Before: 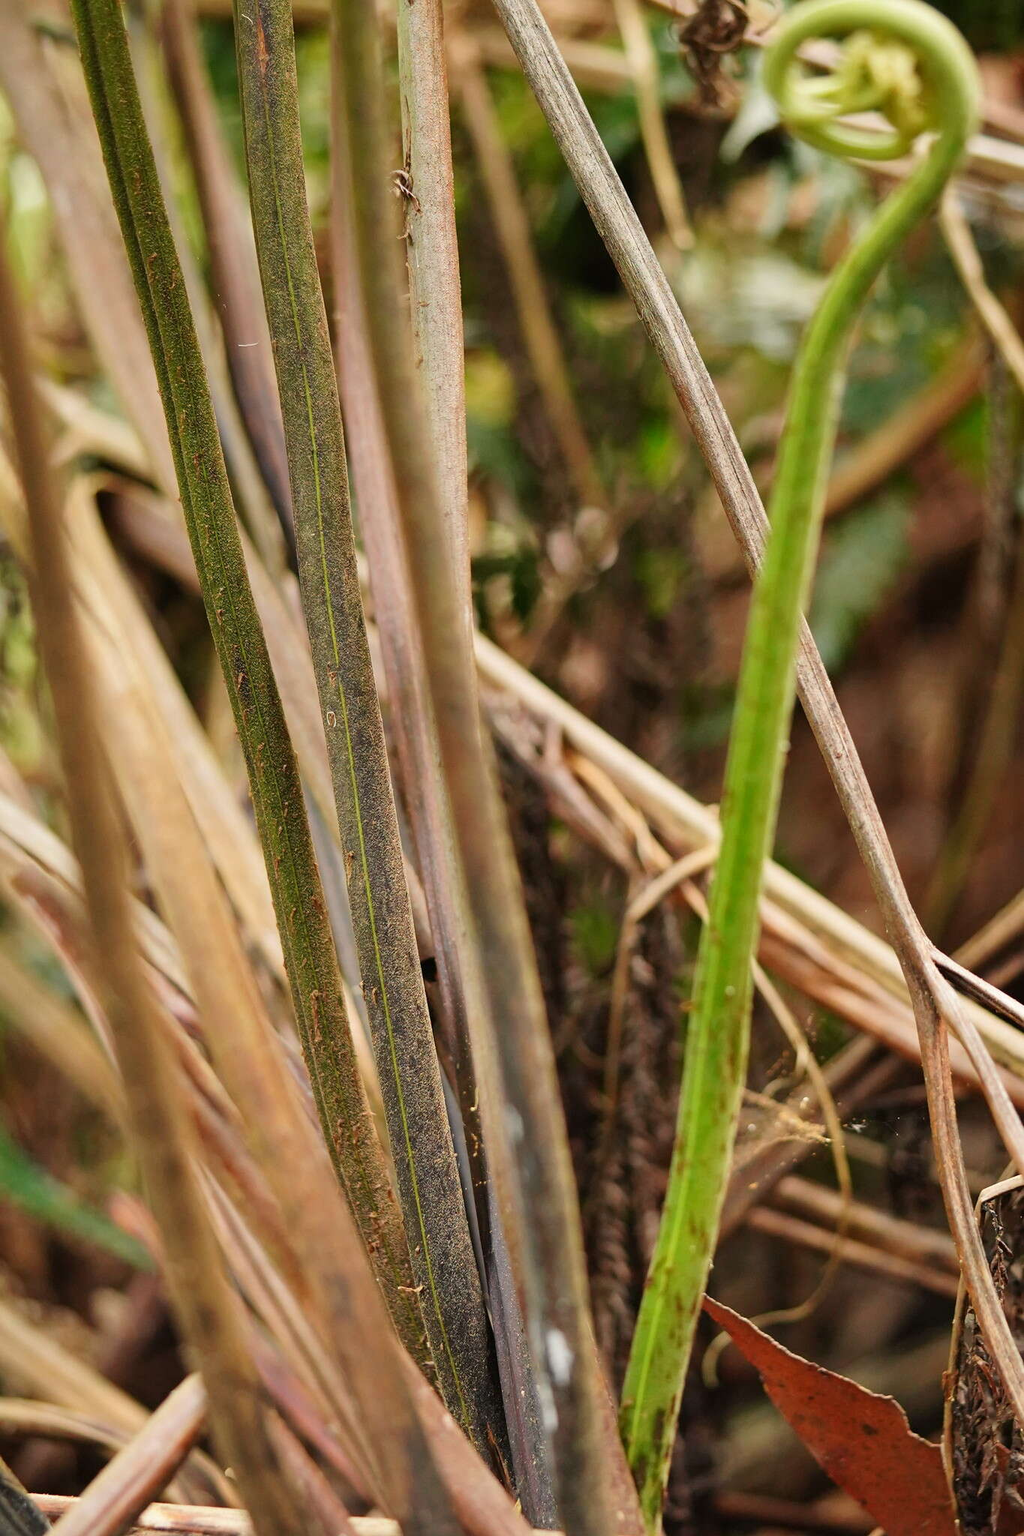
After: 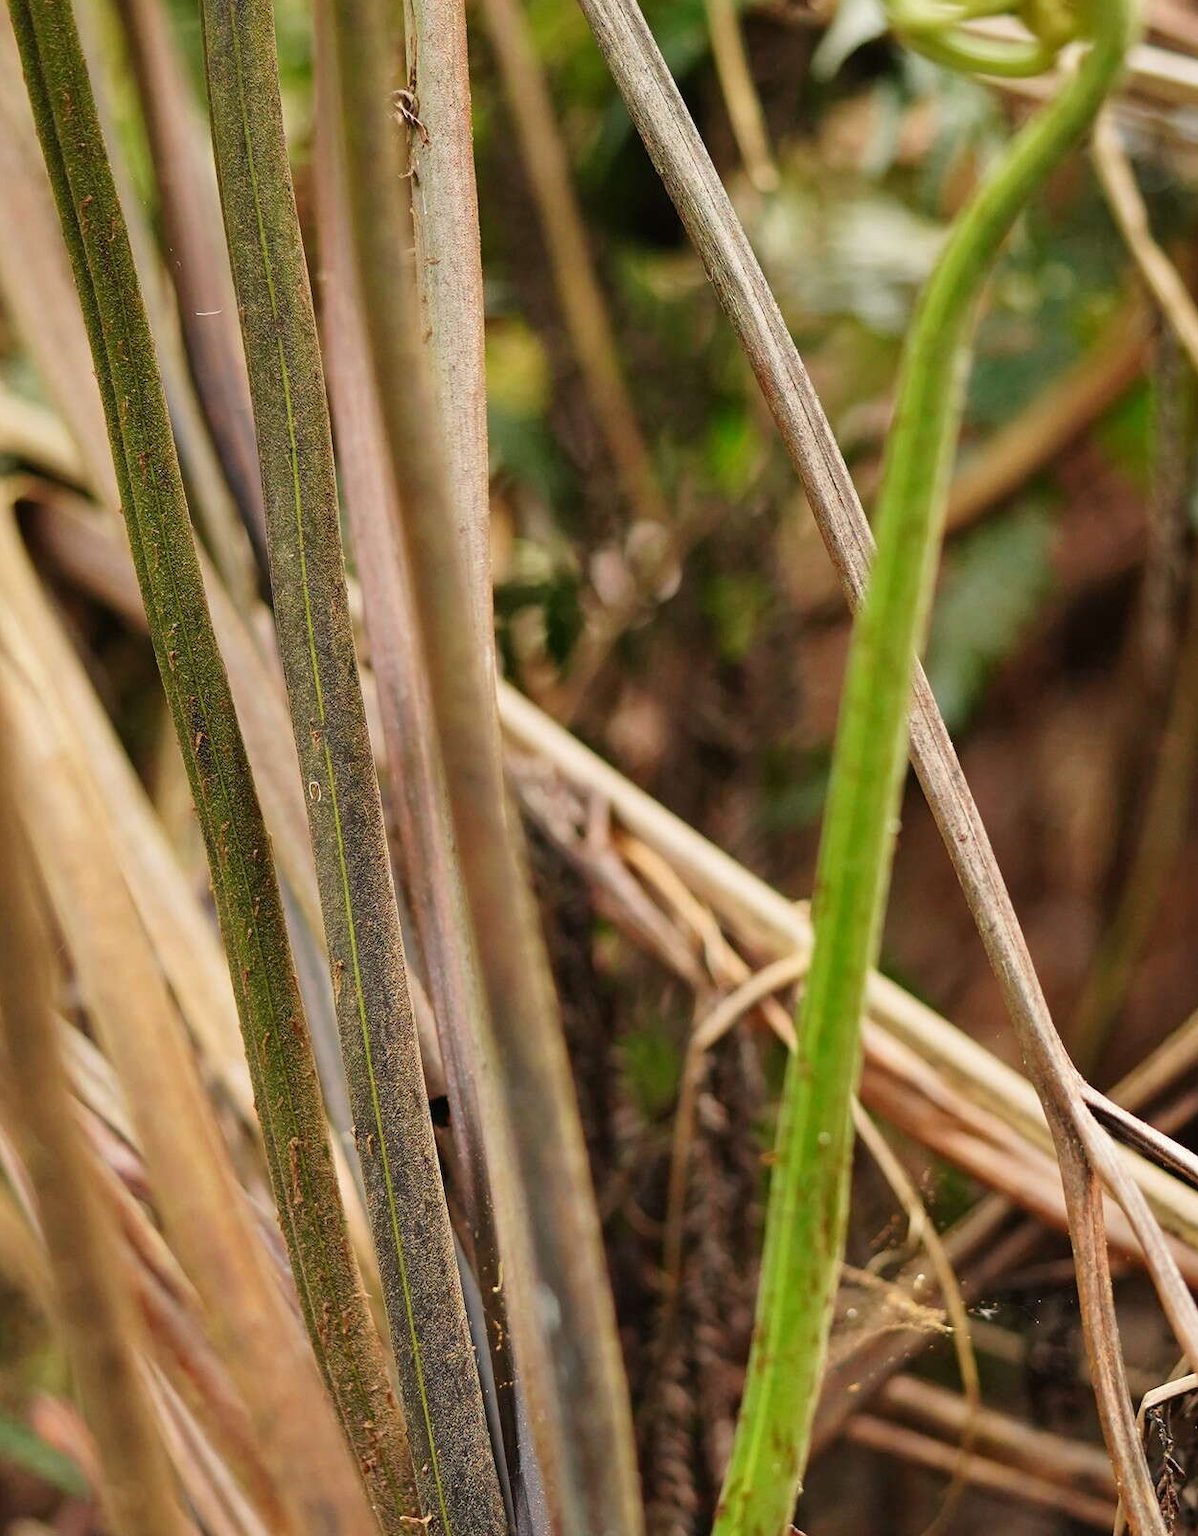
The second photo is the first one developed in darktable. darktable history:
tone equalizer: smoothing diameter 24.83%, edges refinement/feathering 14.91, preserve details guided filter
crop: left 8.286%, top 6.527%, bottom 15.201%
